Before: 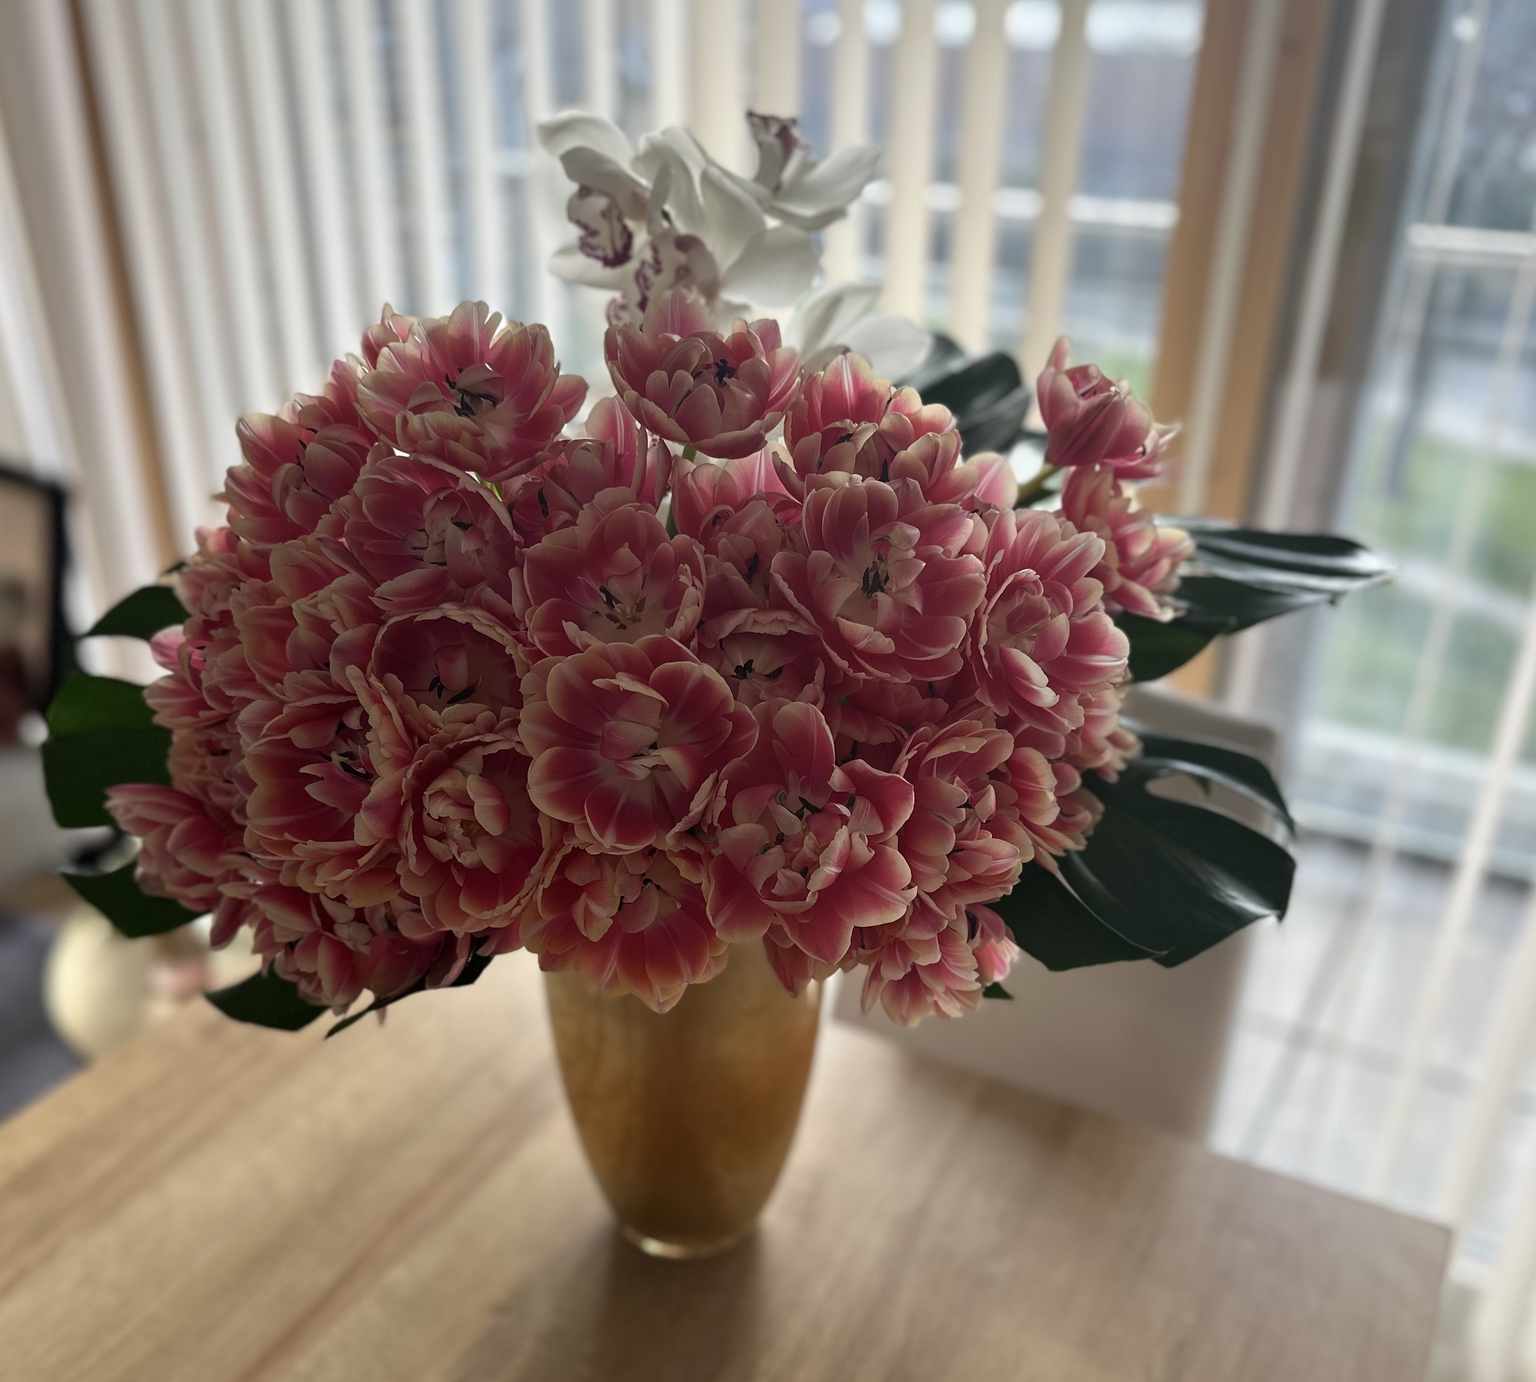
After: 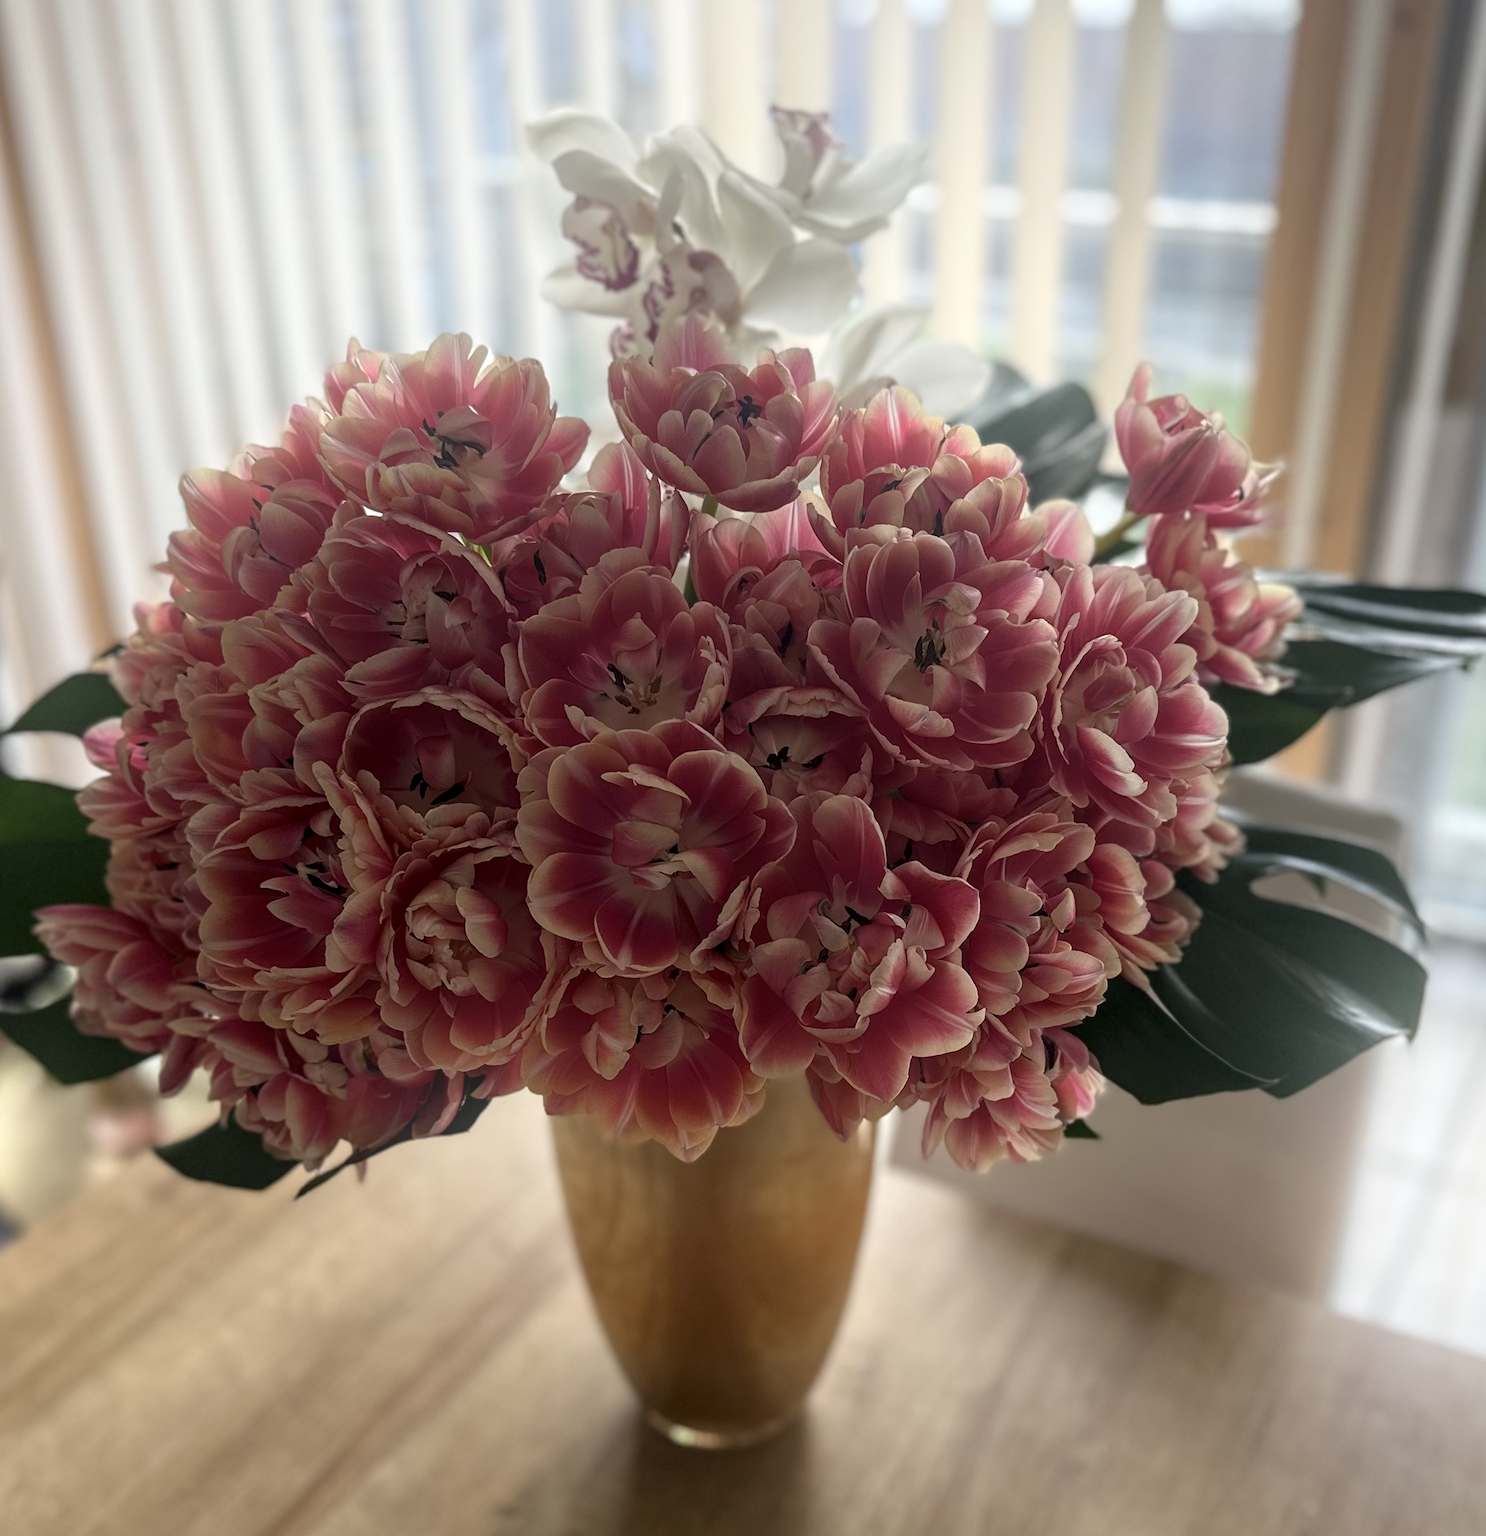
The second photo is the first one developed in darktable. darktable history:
crop and rotate: angle 1°, left 4.281%, top 0.642%, right 11.383%, bottom 2.486%
bloom: size 38%, threshold 95%, strength 30%
local contrast: detail 130%
